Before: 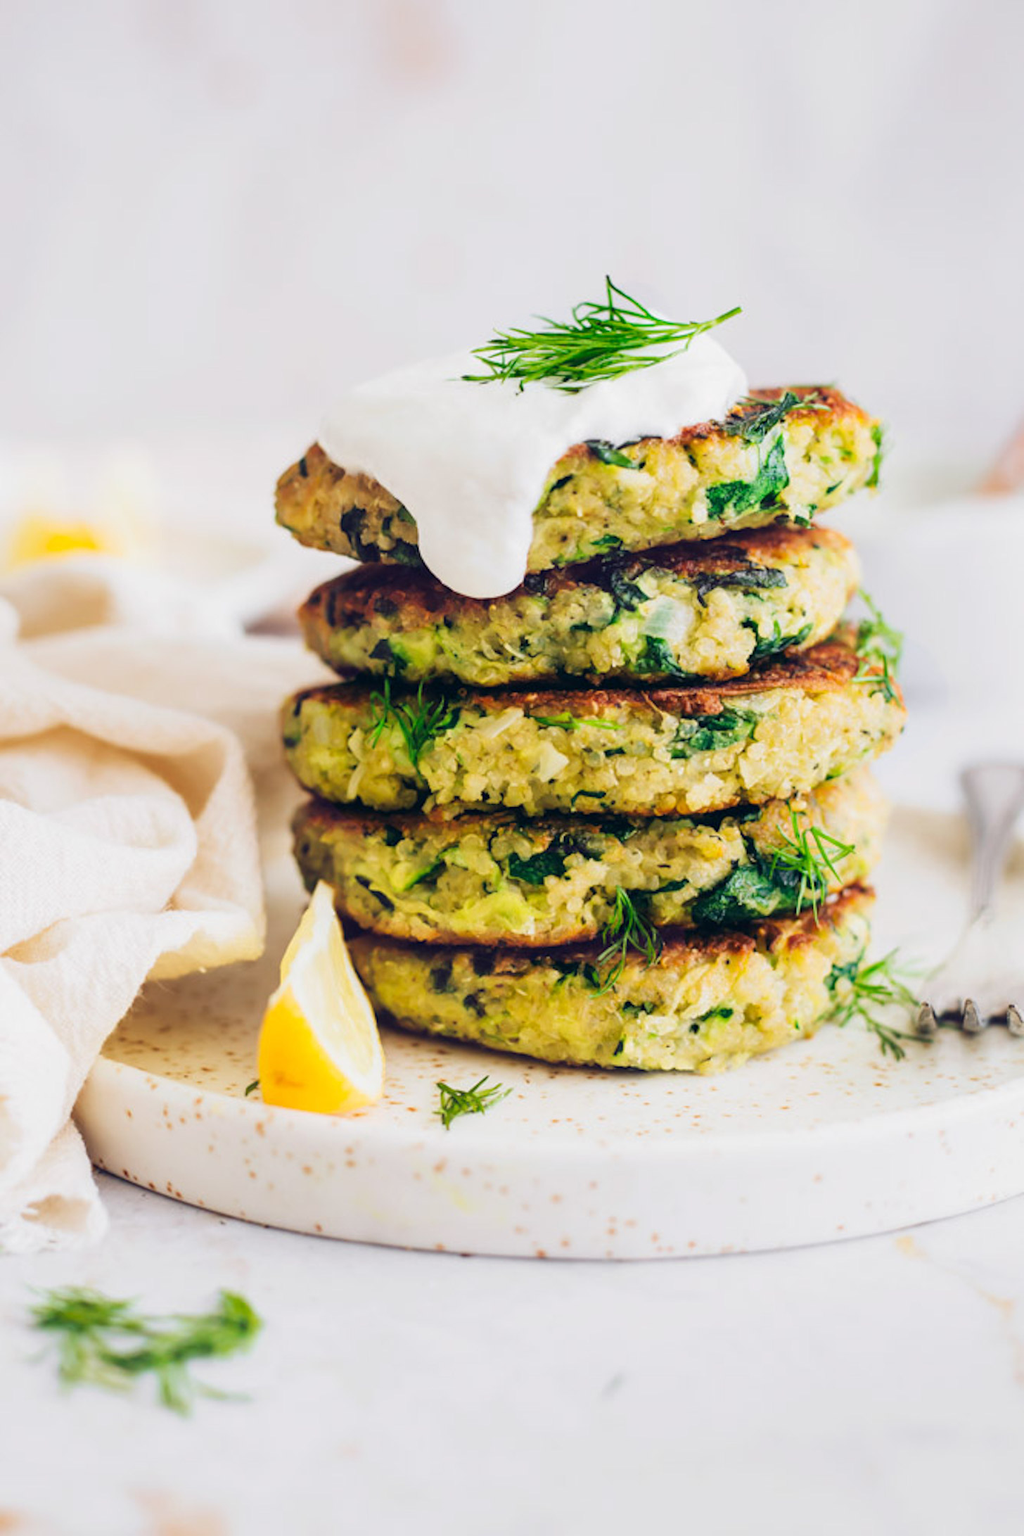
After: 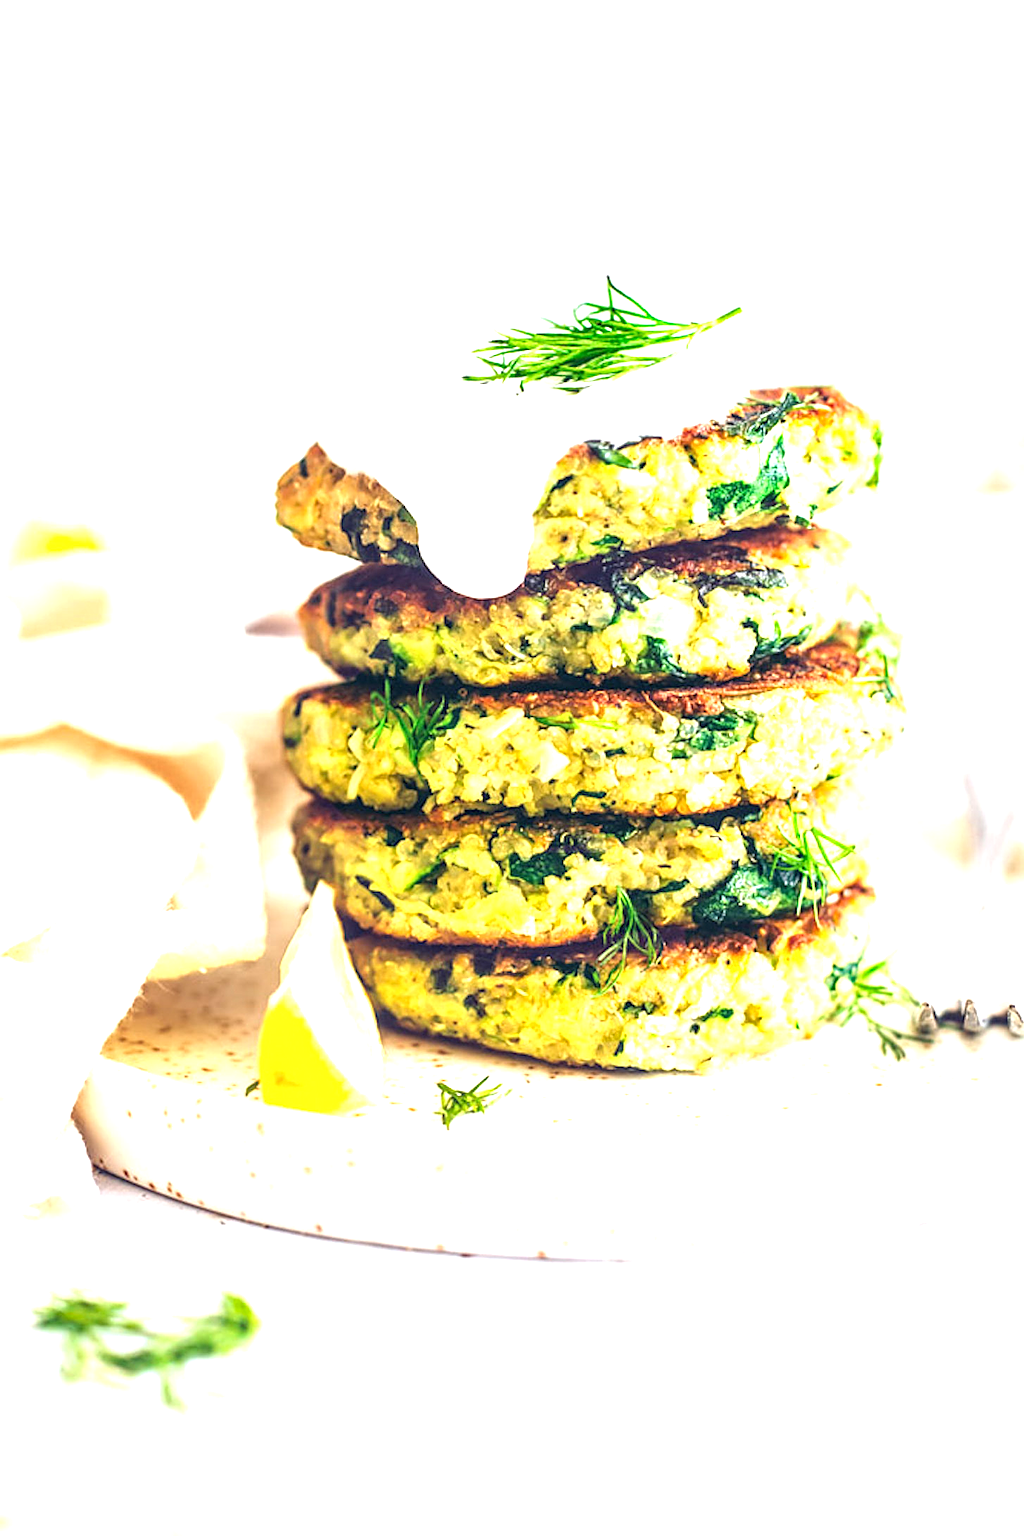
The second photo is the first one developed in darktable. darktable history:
local contrast: detail 130%
sharpen: amount 0.567
exposure: black level correction 0, exposure 1.199 EV, compensate highlight preservation false
